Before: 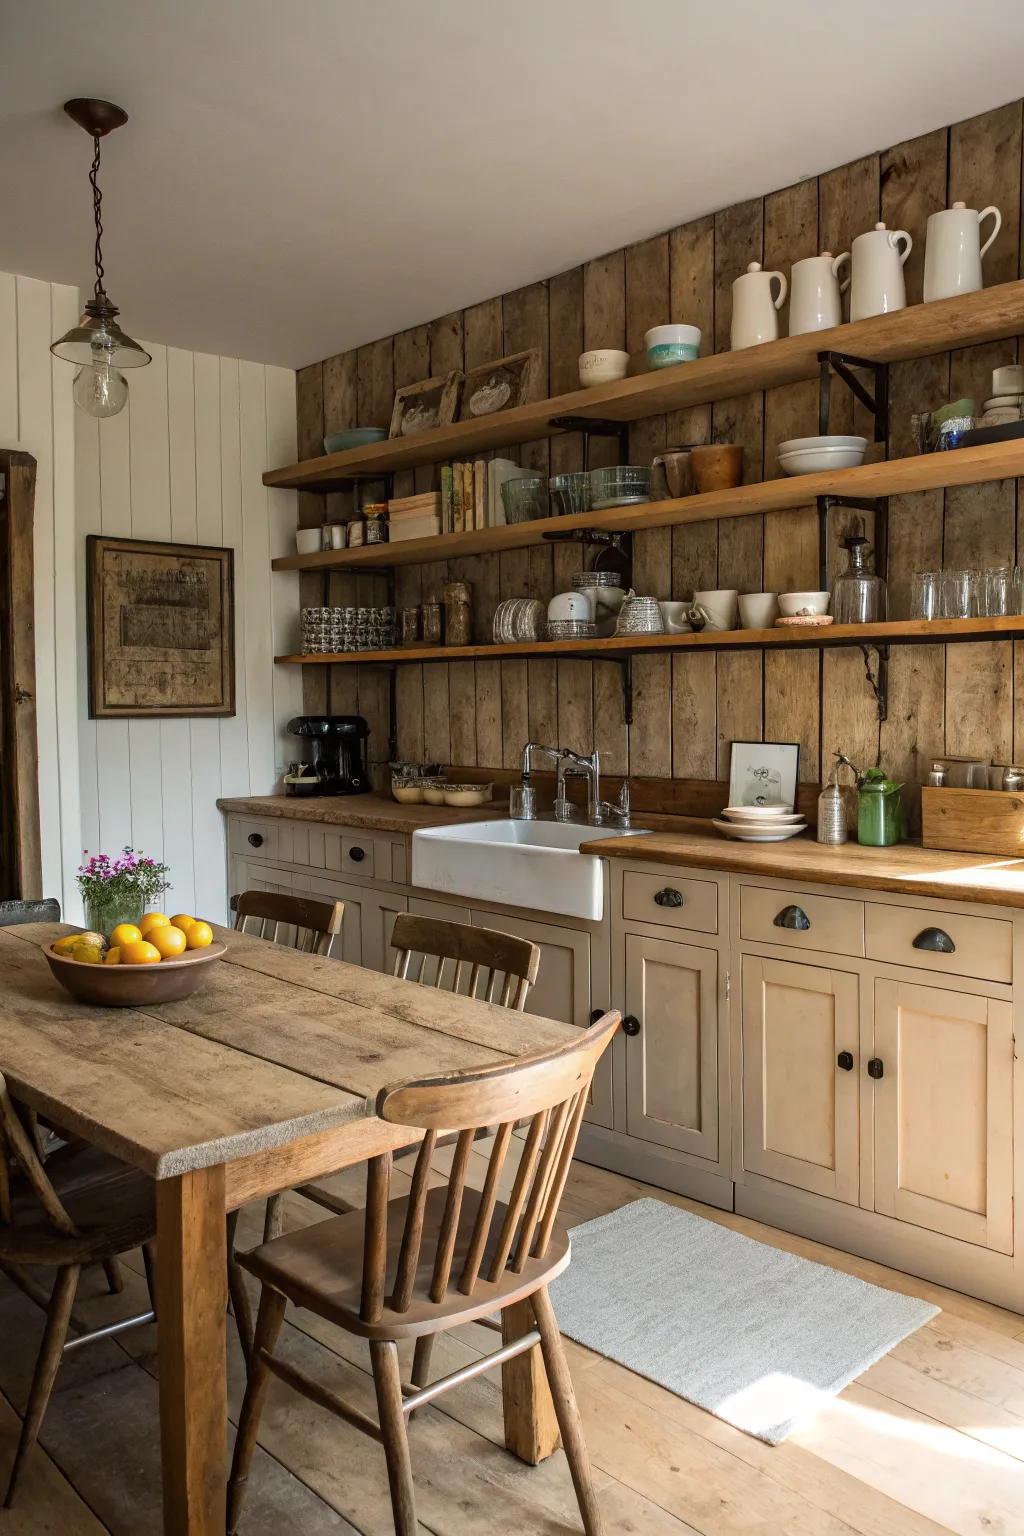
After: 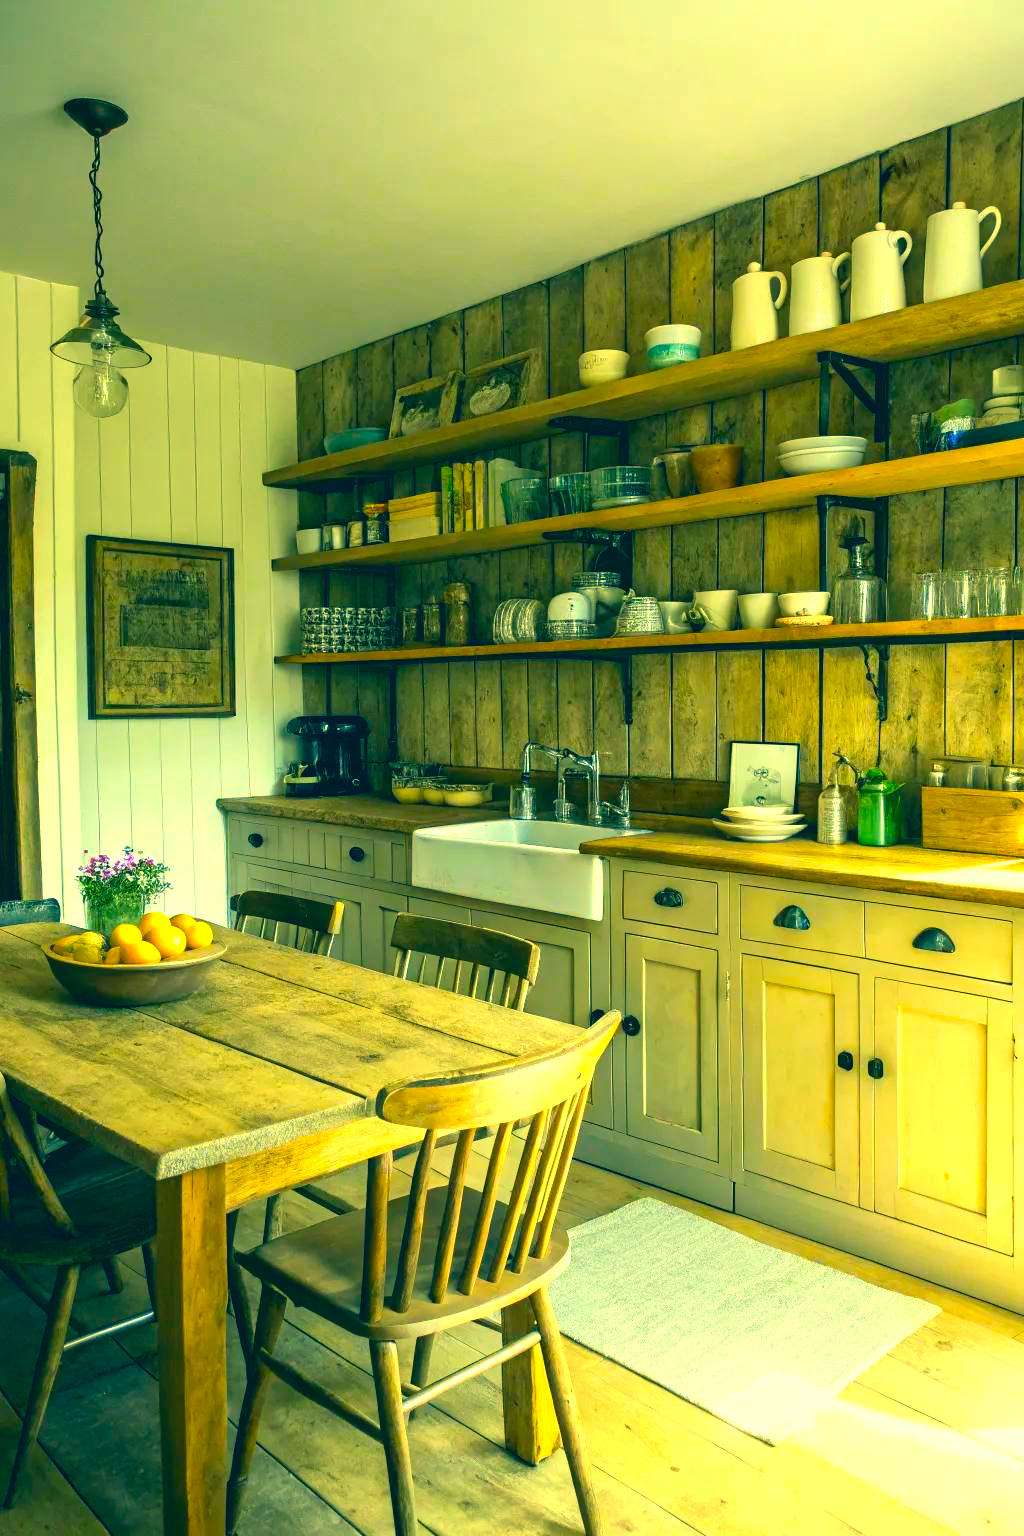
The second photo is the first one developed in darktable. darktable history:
contrast brightness saturation: saturation 0.497
exposure: black level correction 0, exposure 0.932 EV, compensate highlight preservation false
color correction: highlights a* -15.15, highlights b* 39.88, shadows a* -39.71, shadows b* -26.09
